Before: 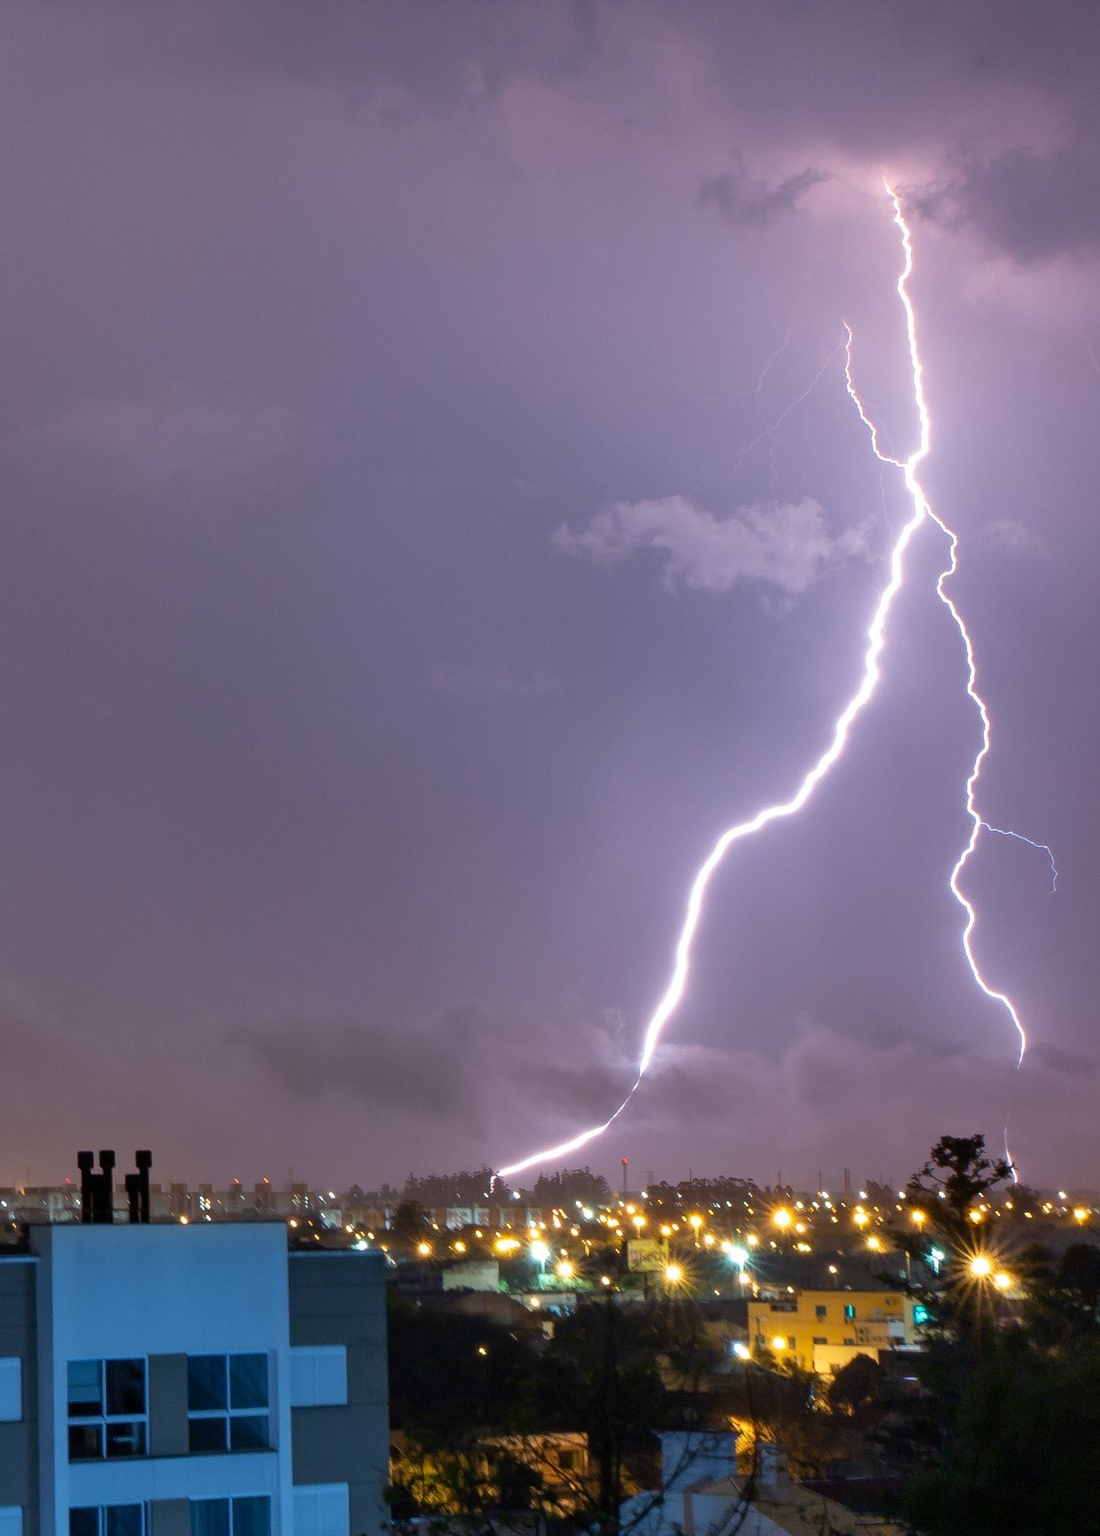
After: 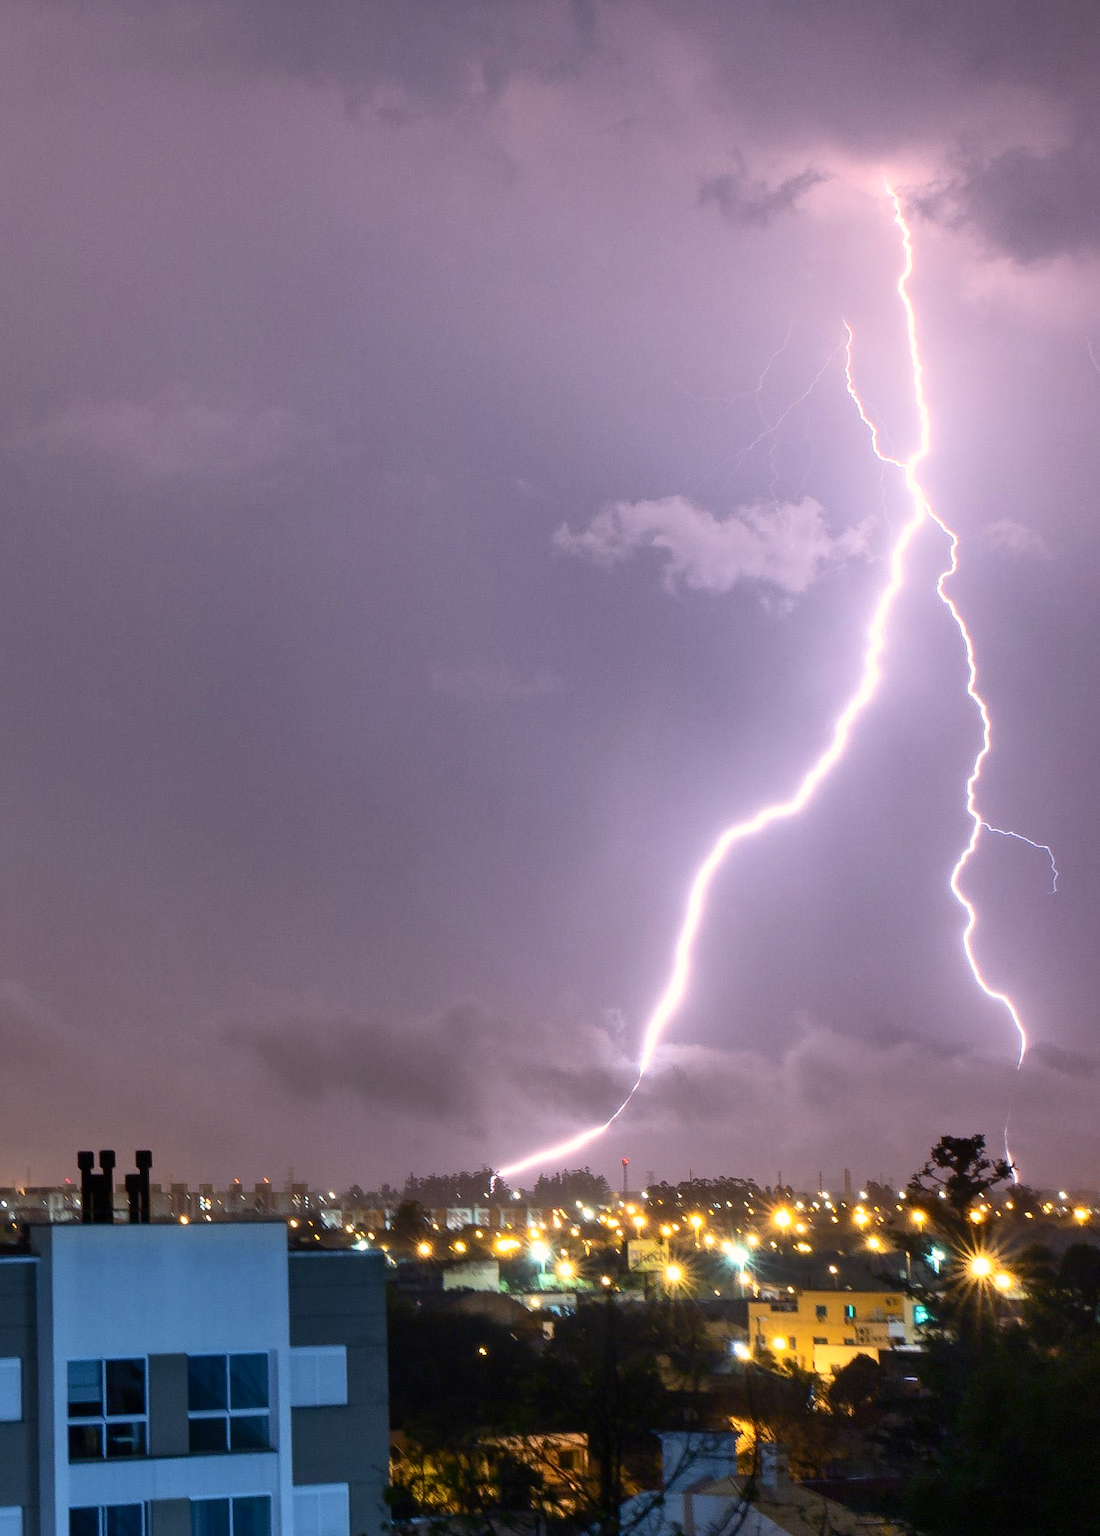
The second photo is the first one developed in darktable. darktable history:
color correction: highlights a* 3.84, highlights b* 5.07
contrast brightness saturation: contrast 0.24, brightness 0.09
bloom: size 13.65%, threshold 98.39%, strength 4.82%
tone equalizer: on, module defaults
